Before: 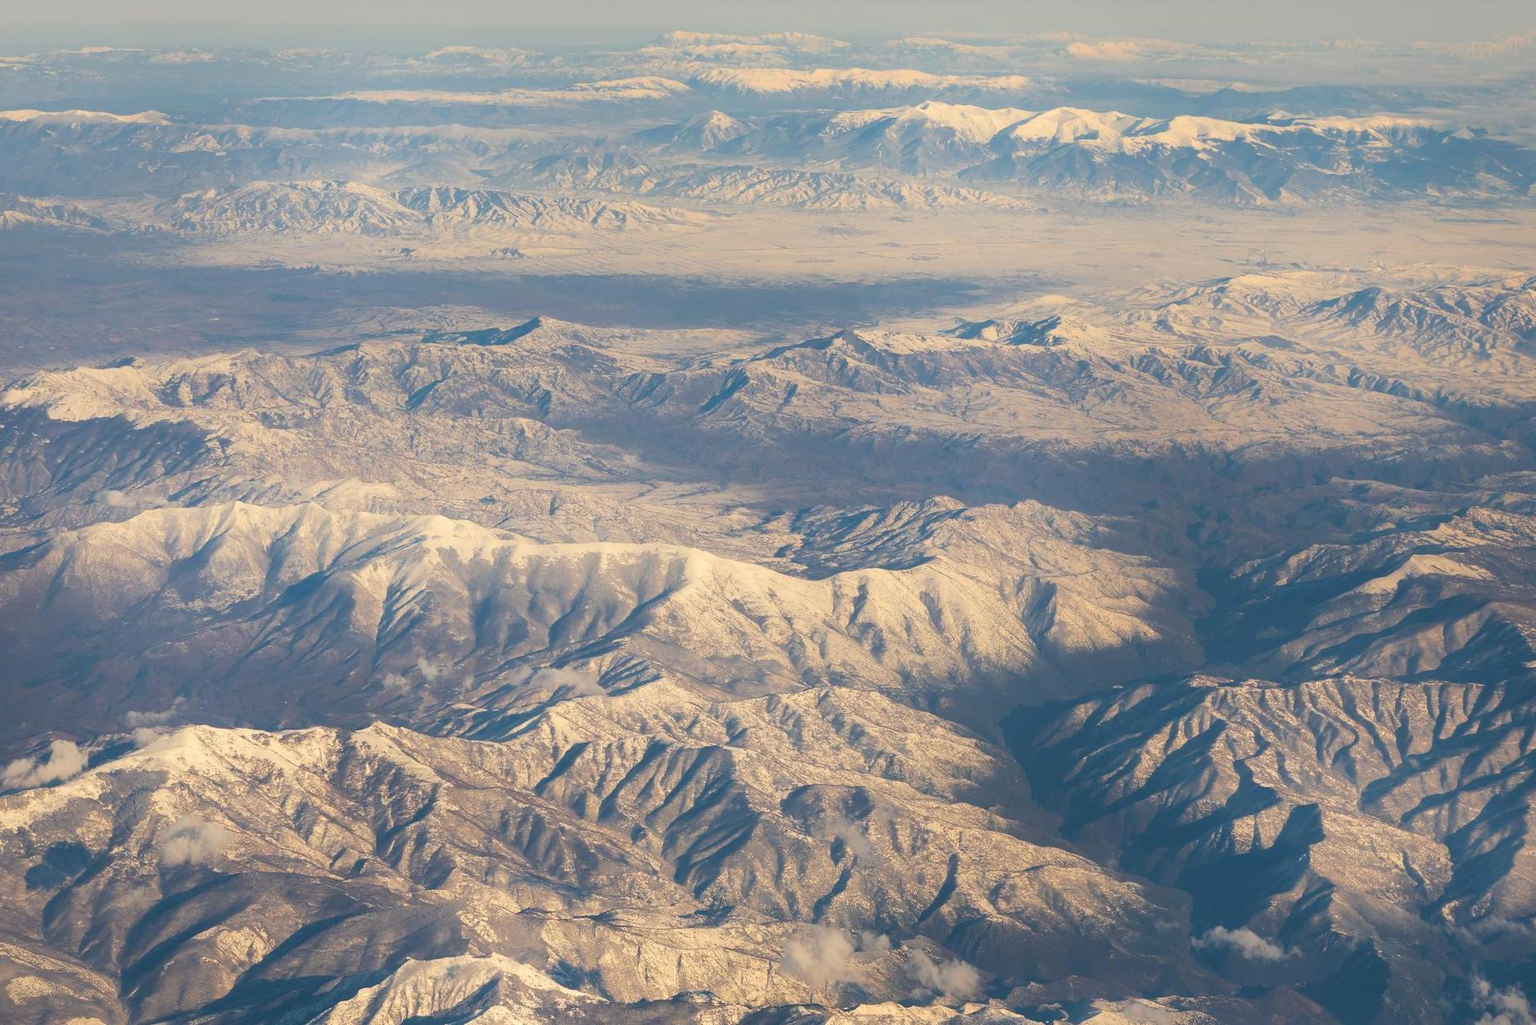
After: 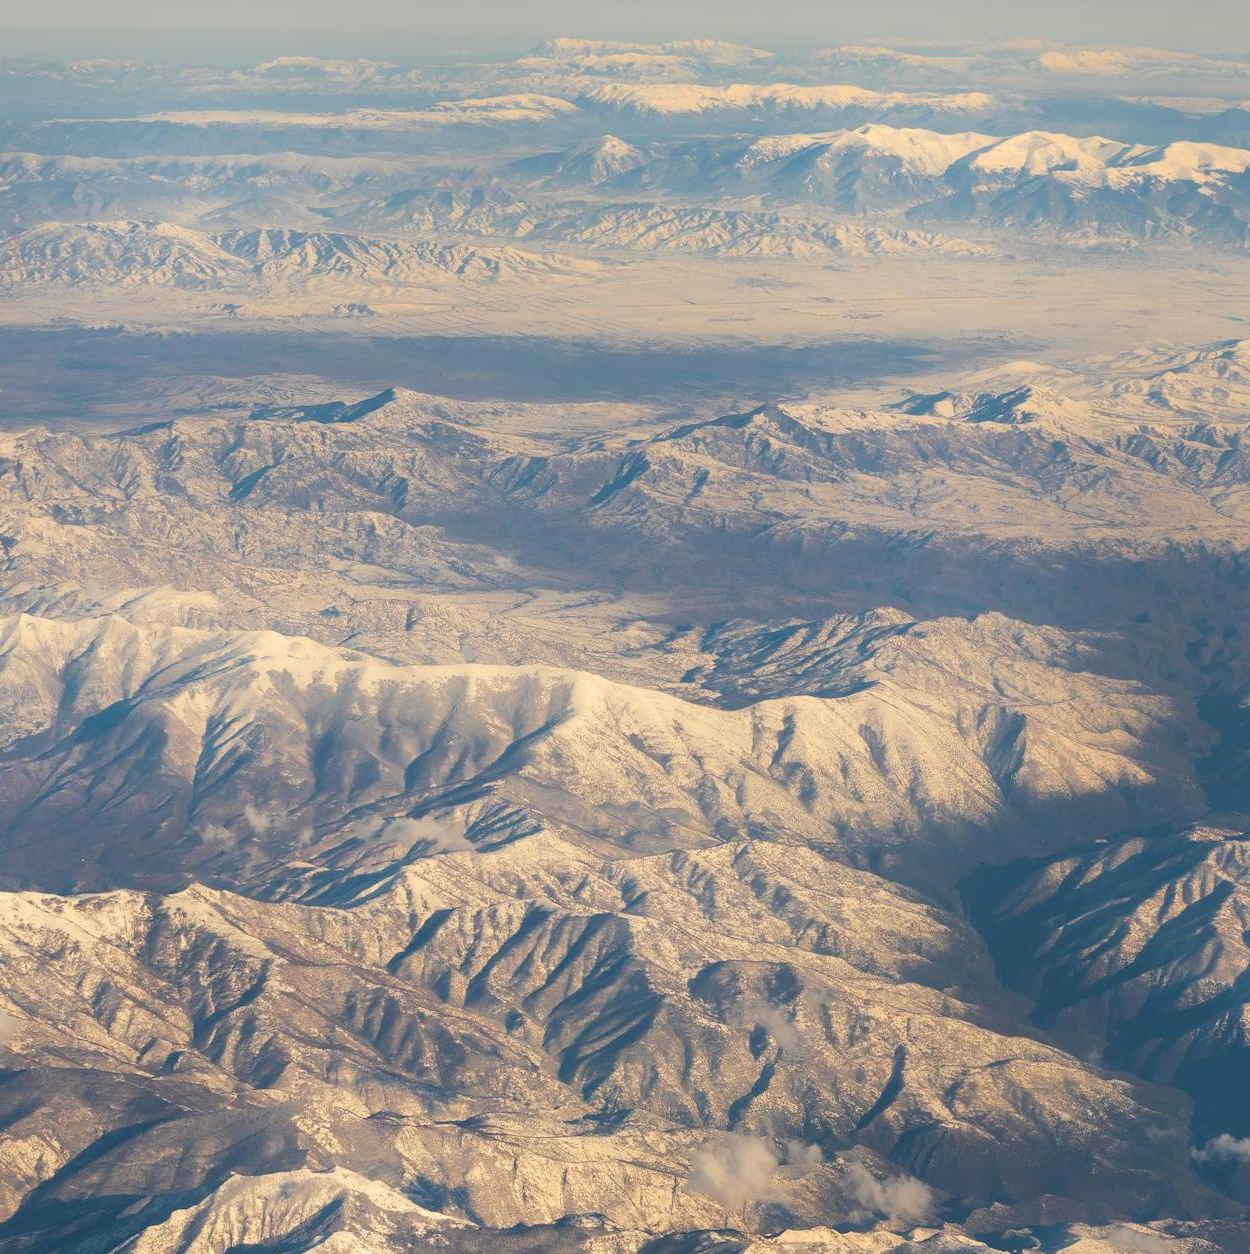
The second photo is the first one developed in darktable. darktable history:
crop and rotate: left 14.294%, right 19.207%
